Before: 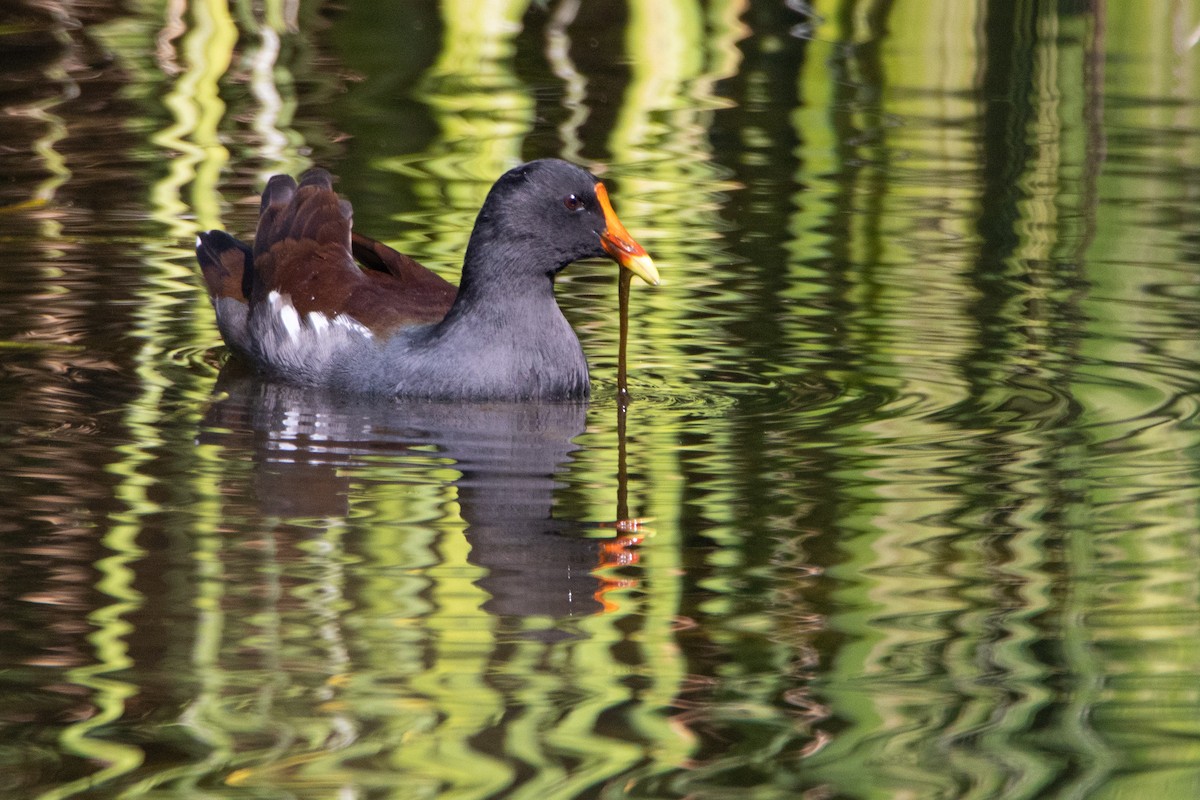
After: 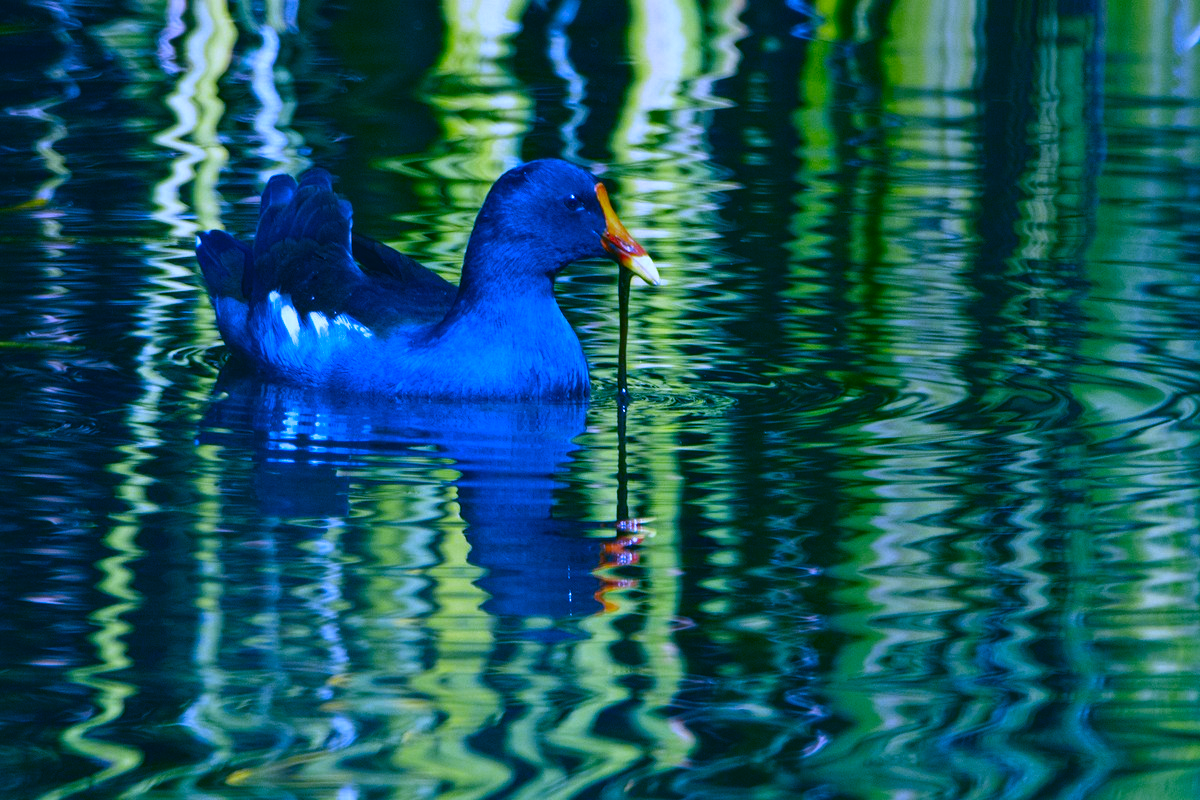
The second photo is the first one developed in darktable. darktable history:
color balance rgb: perceptual saturation grading › global saturation 3.7%, global vibrance 5.56%, contrast 3.24%
contrast brightness saturation: brightness -0.2, saturation 0.08
white balance: red 0.766, blue 1.537
color correction: highlights a* 17.03, highlights b* 0.205, shadows a* -15.38, shadows b* -14.56, saturation 1.5
